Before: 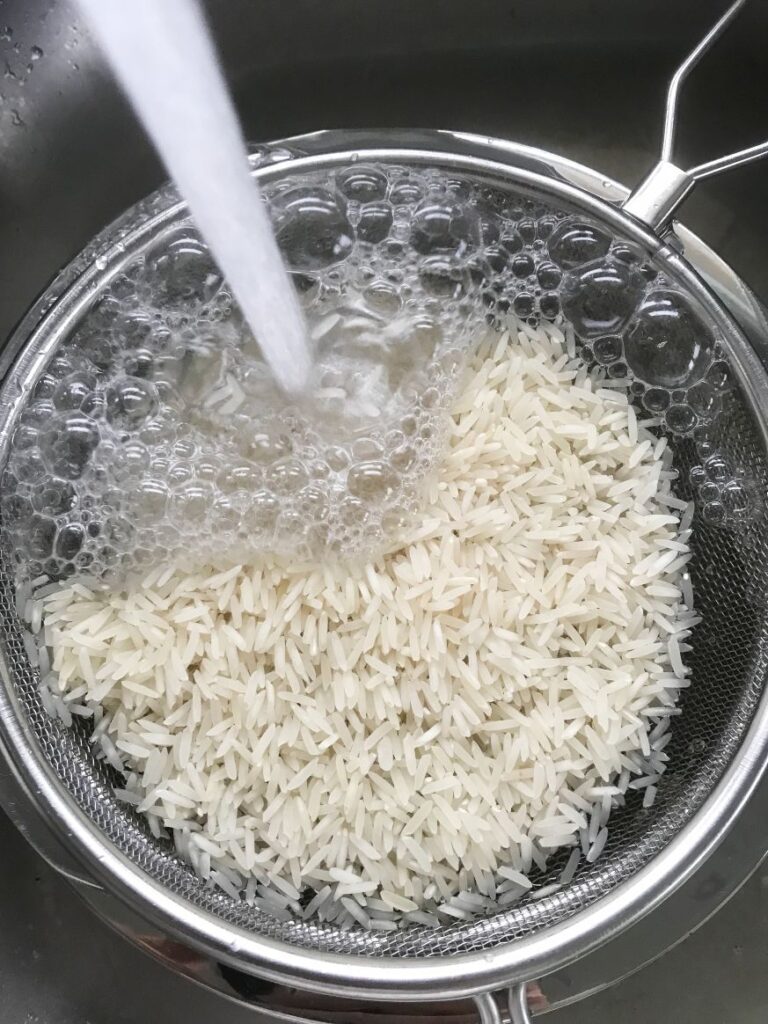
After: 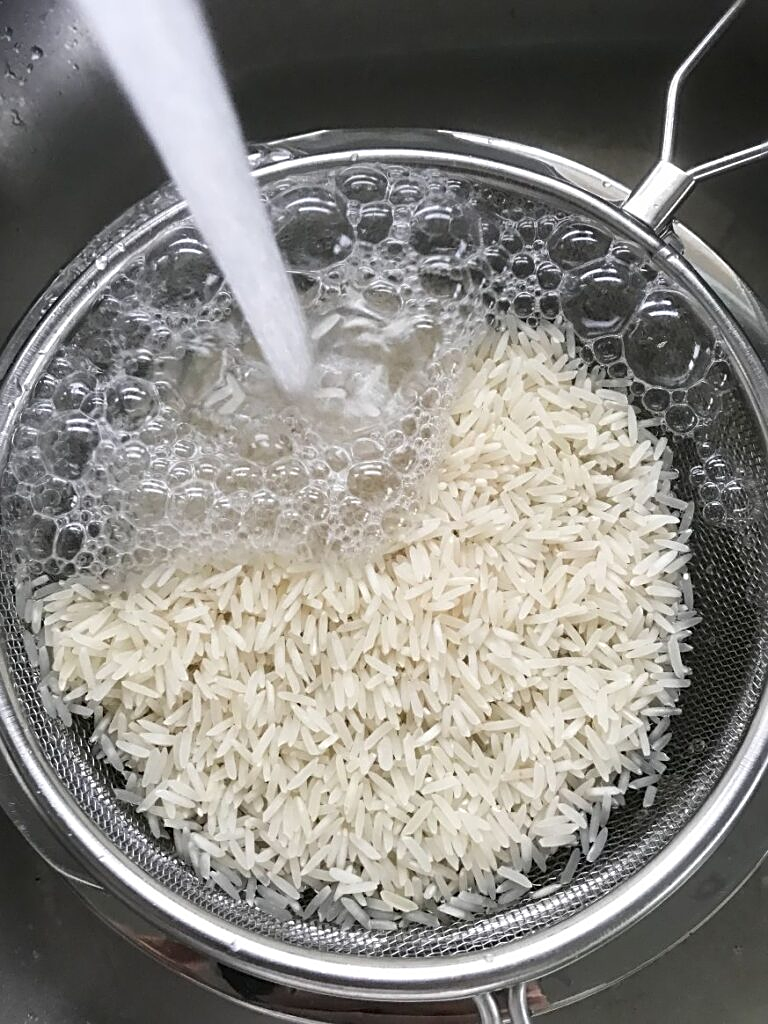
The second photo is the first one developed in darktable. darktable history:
sharpen: radius 2.785
